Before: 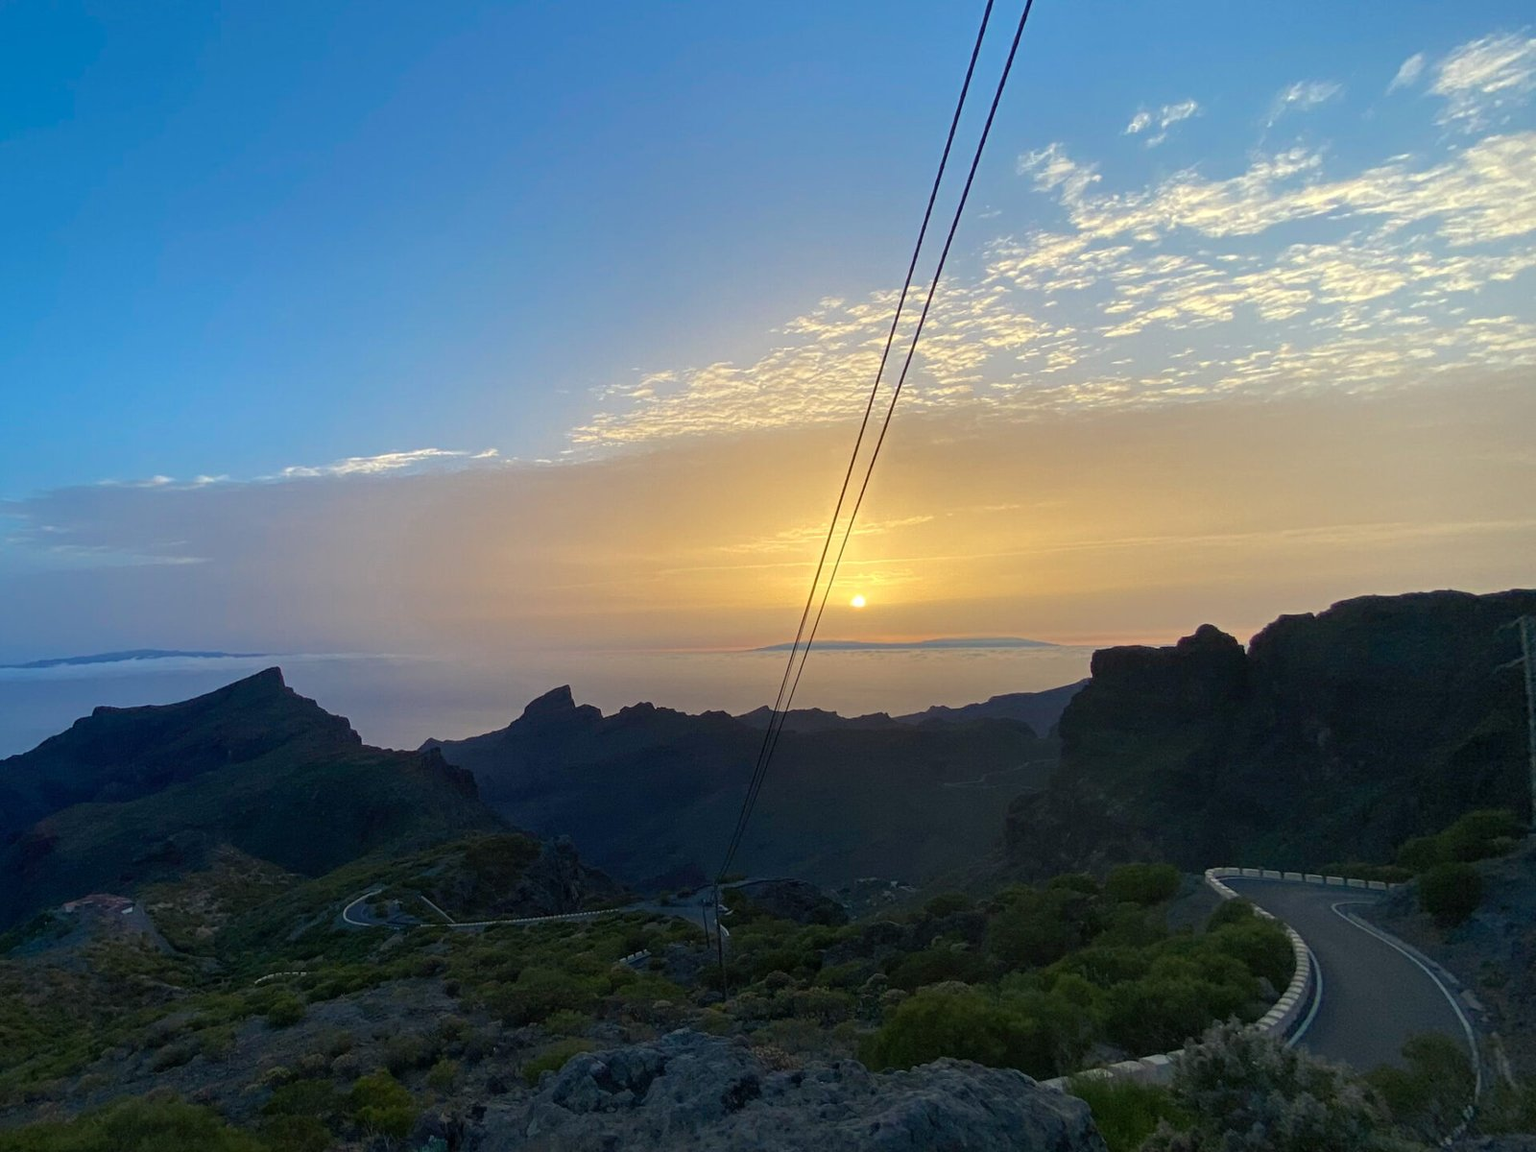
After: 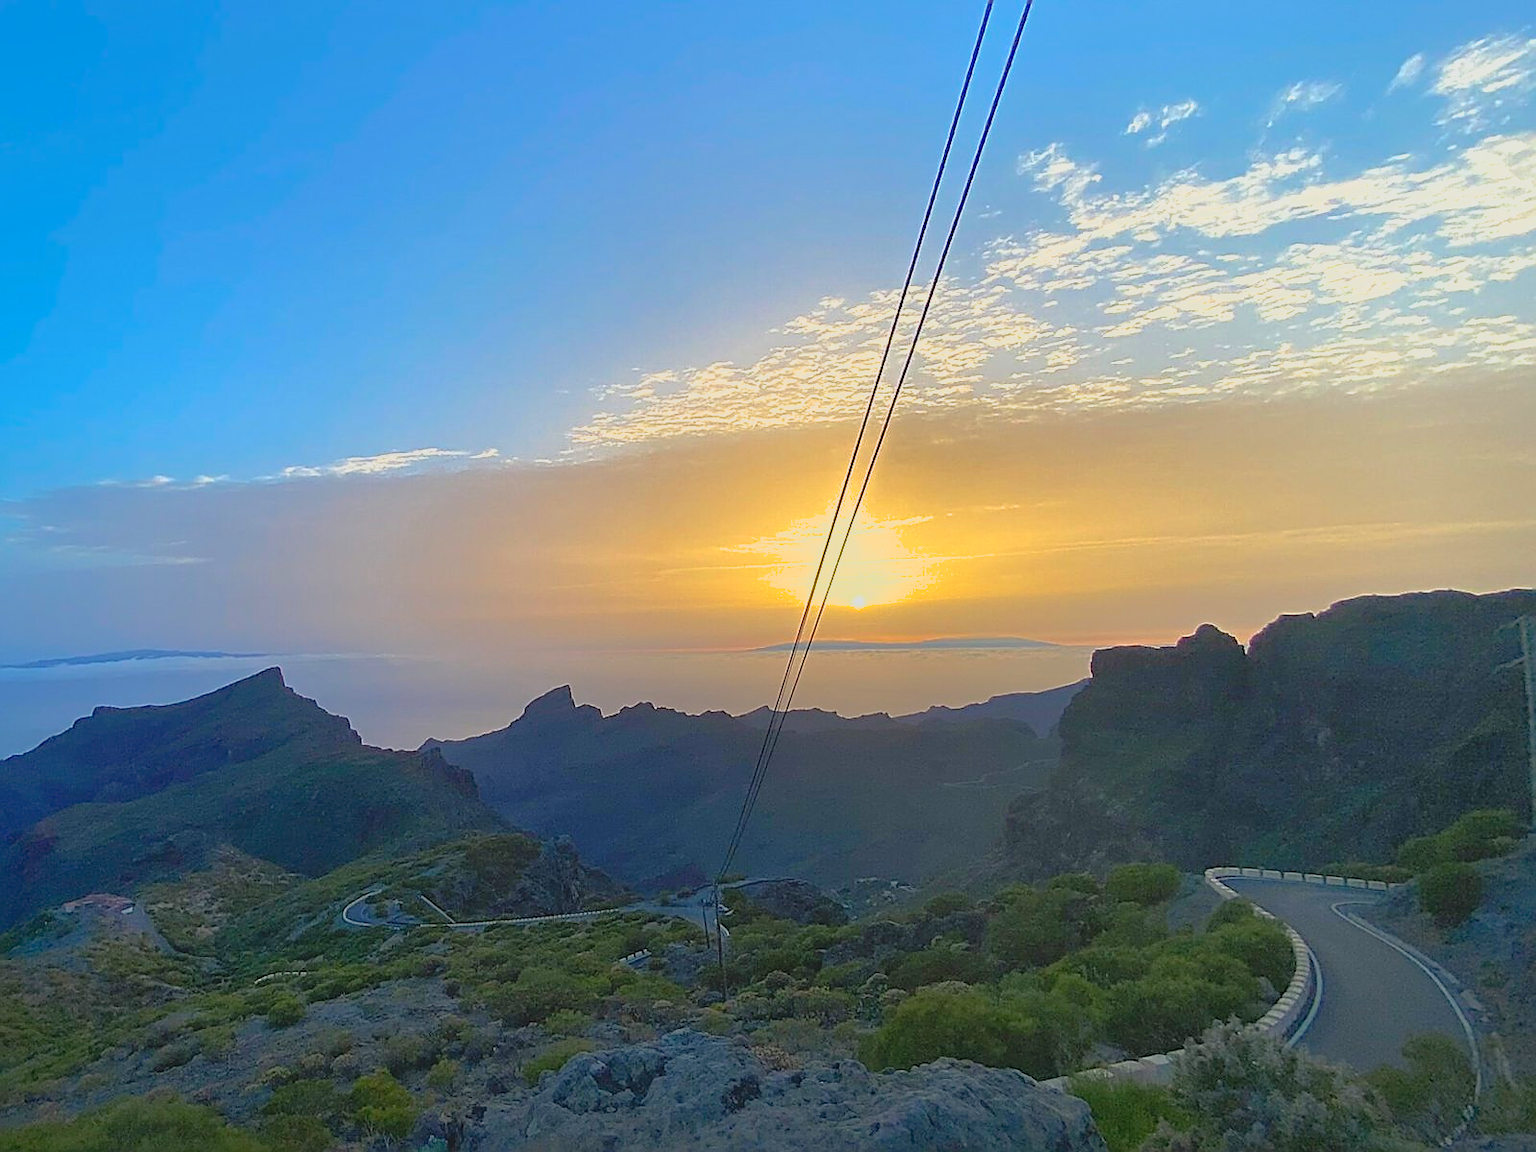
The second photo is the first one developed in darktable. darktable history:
sharpen: radius 1.4, amount 1.25, threshold 0.7
exposure: black level correction 0, exposure 0.7 EV, compensate exposure bias true, compensate highlight preservation false
local contrast: detail 70%
shadows and highlights: on, module defaults
